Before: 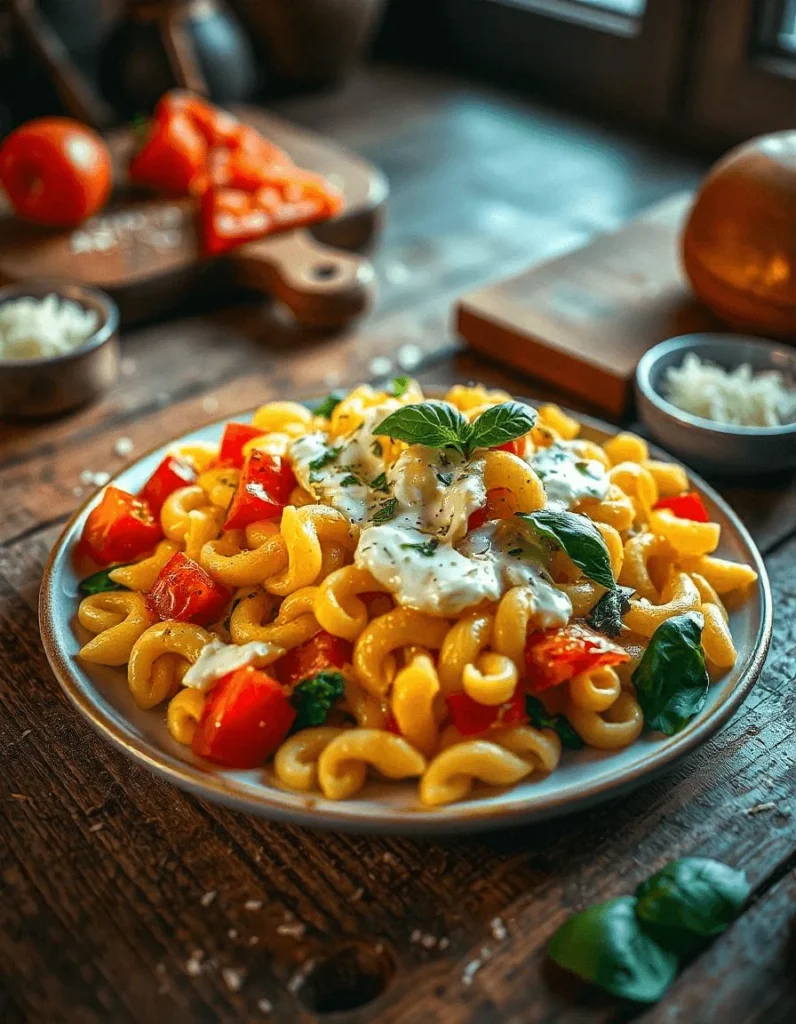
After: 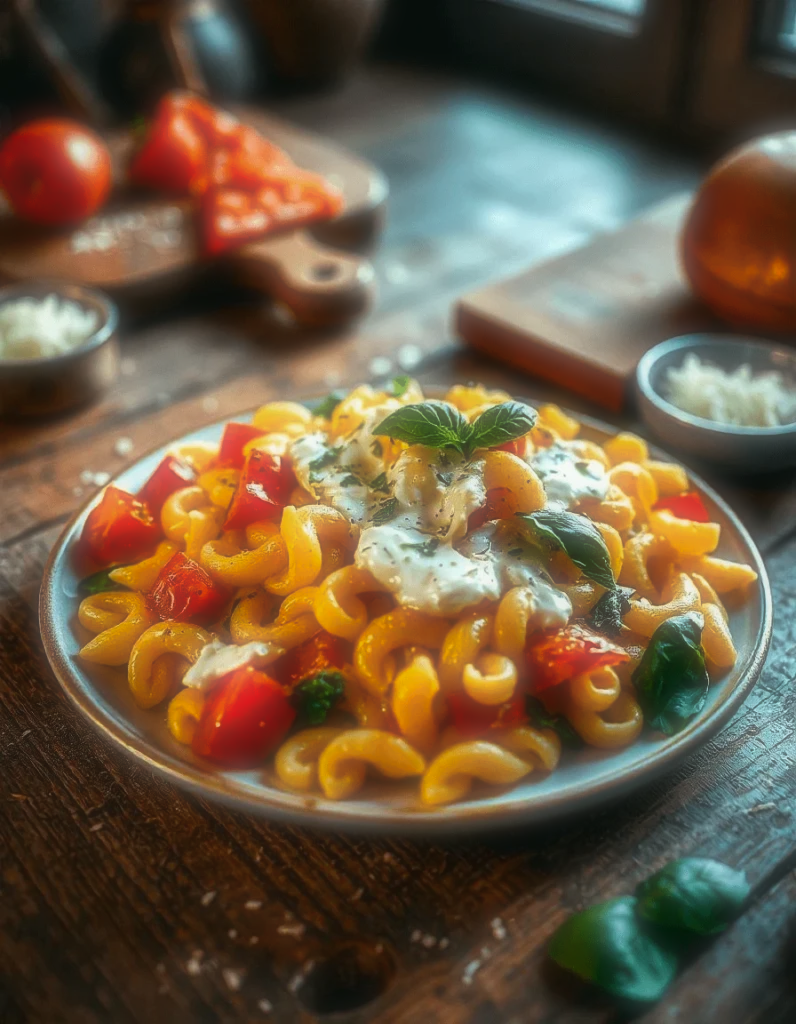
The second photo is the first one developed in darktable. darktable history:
color balance rgb: perceptual saturation grading › global saturation 8.89%, saturation formula JzAzBz (2021)
soften: size 60.24%, saturation 65.46%, brightness 0.506 EV, mix 25.7%
